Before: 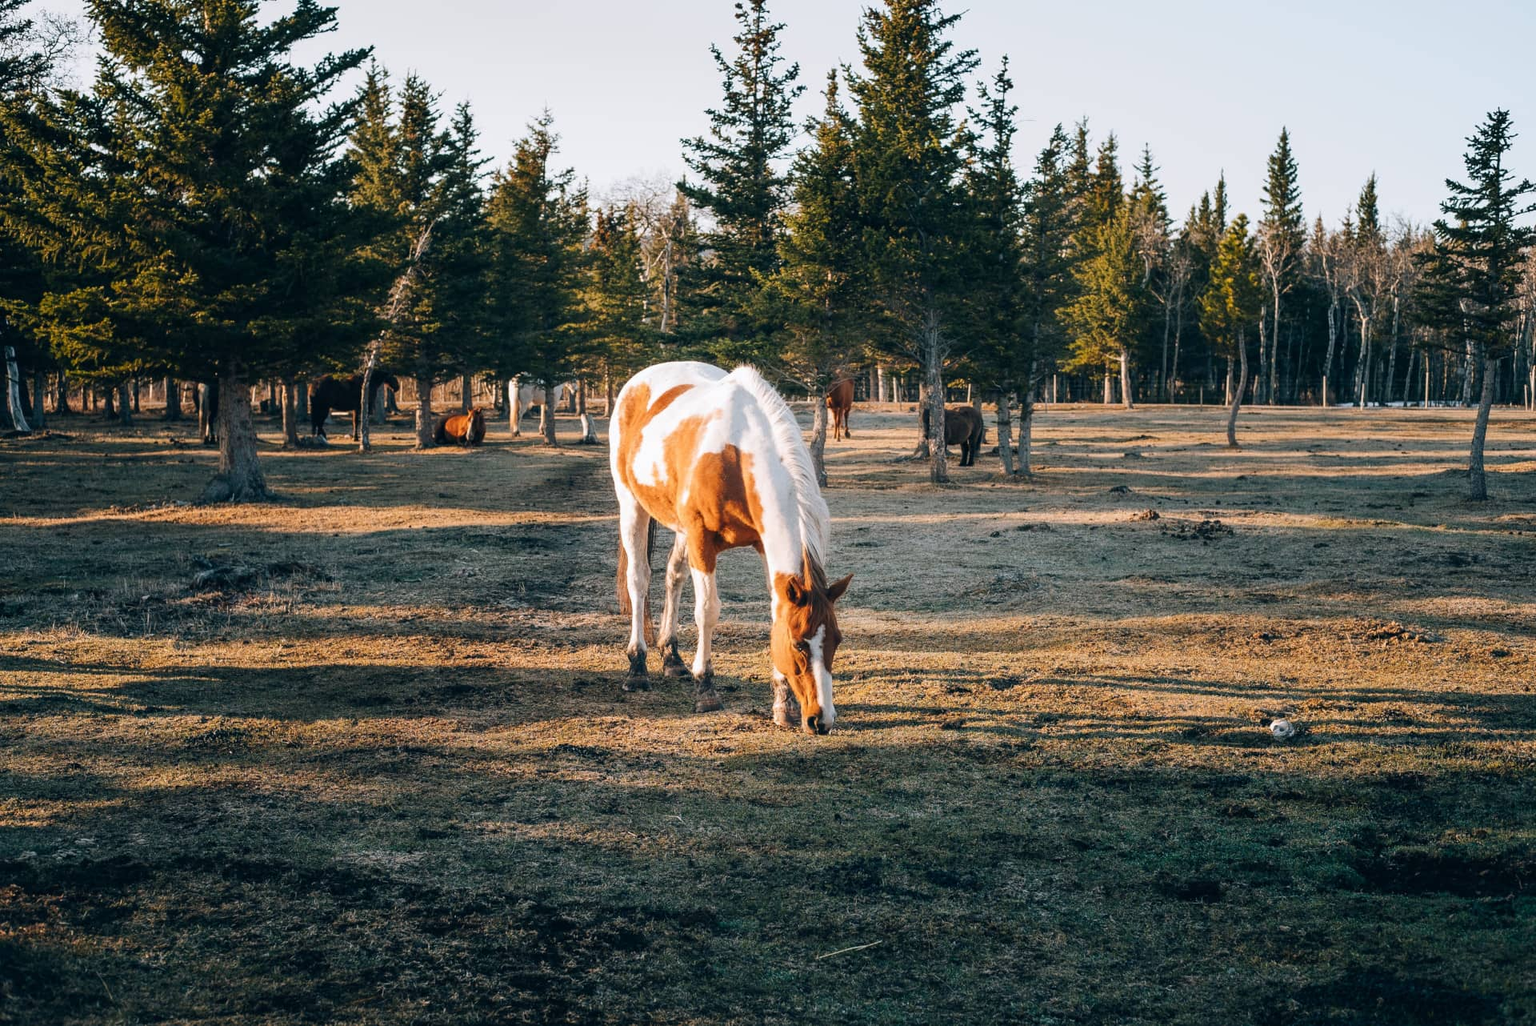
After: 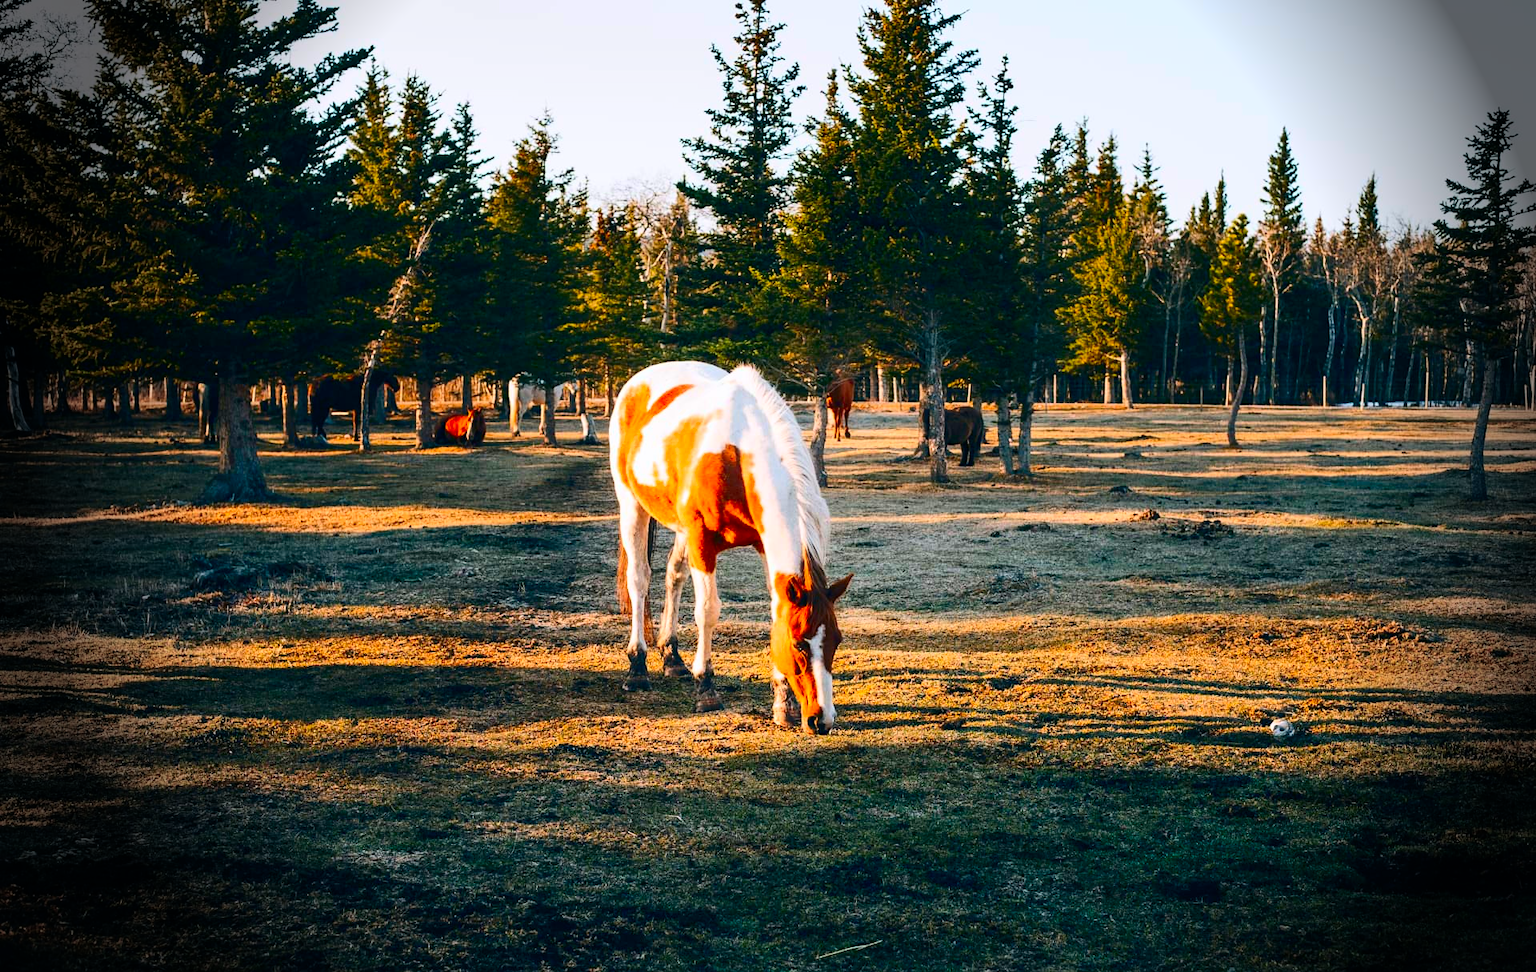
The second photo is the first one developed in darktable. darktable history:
crop and rotate: top 0%, bottom 5.097%
vignetting: fall-off start 76.42%, fall-off radius 27.36%, brightness -0.872, center (0.037, -0.09), width/height ratio 0.971
contrast brightness saturation: contrast 0.26, brightness 0.02, saturation 0.87
